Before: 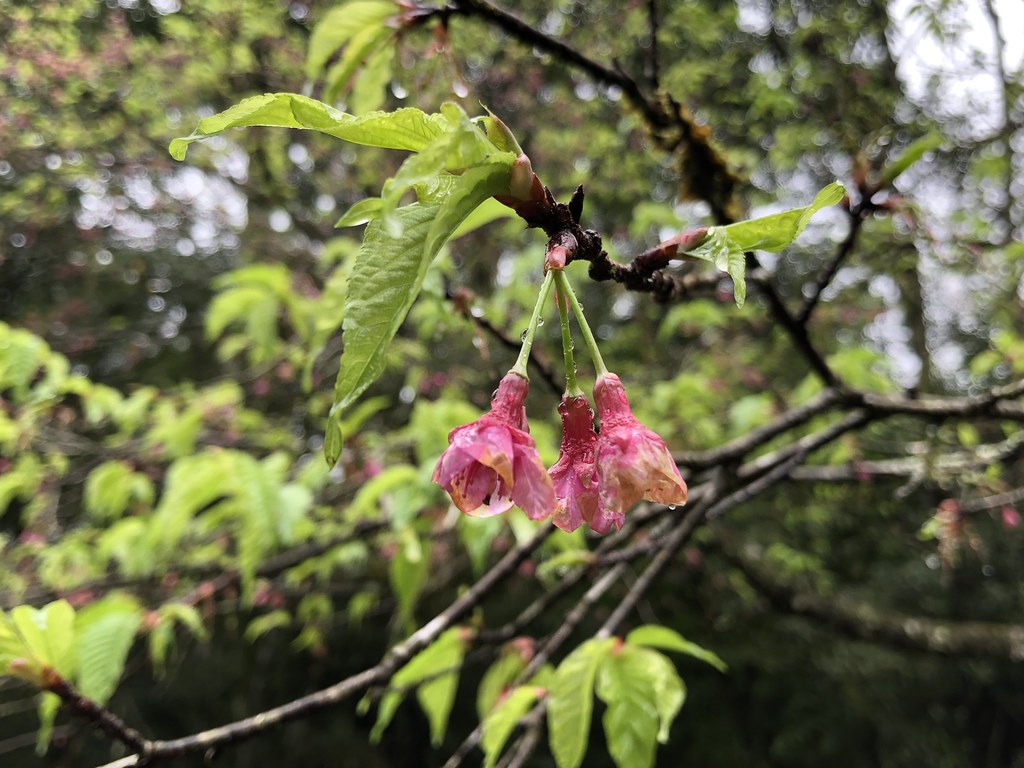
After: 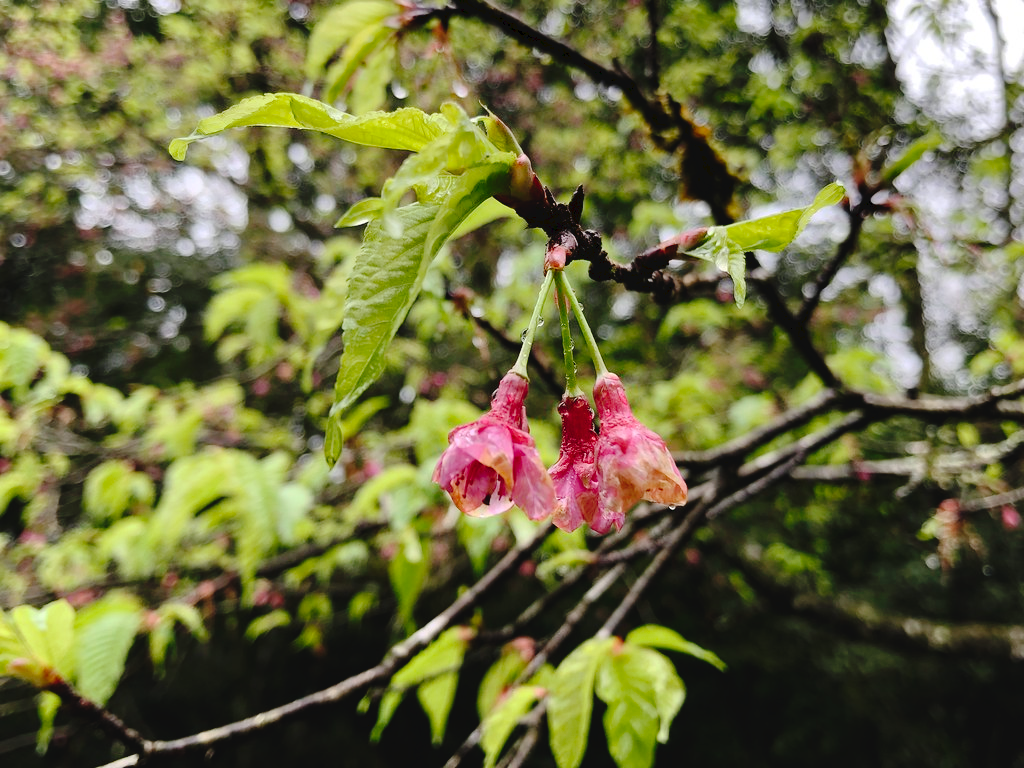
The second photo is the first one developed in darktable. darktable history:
tone curve: curves: ch0 [(0, 0) (0.003, 0.041) (0.011, 0.042) (0.025, 0.041) (0.044, 0.043) (0.069, 0.048) (0.1, 0.059) (0.136, 0.079) (0.177, 0.107) (0.224, 0.152) (0.277, 0.235) (0.335, 0.331) (0.399, 0.427) (0.468, 0.512) (0.543, 0.595) (0.623, 0.668) (0.709, 0.736) (0.801, 0.813) (0.898, 0.891) (1, 1)], preserve colors none
contrast brightness saturation: saturation -0.05
